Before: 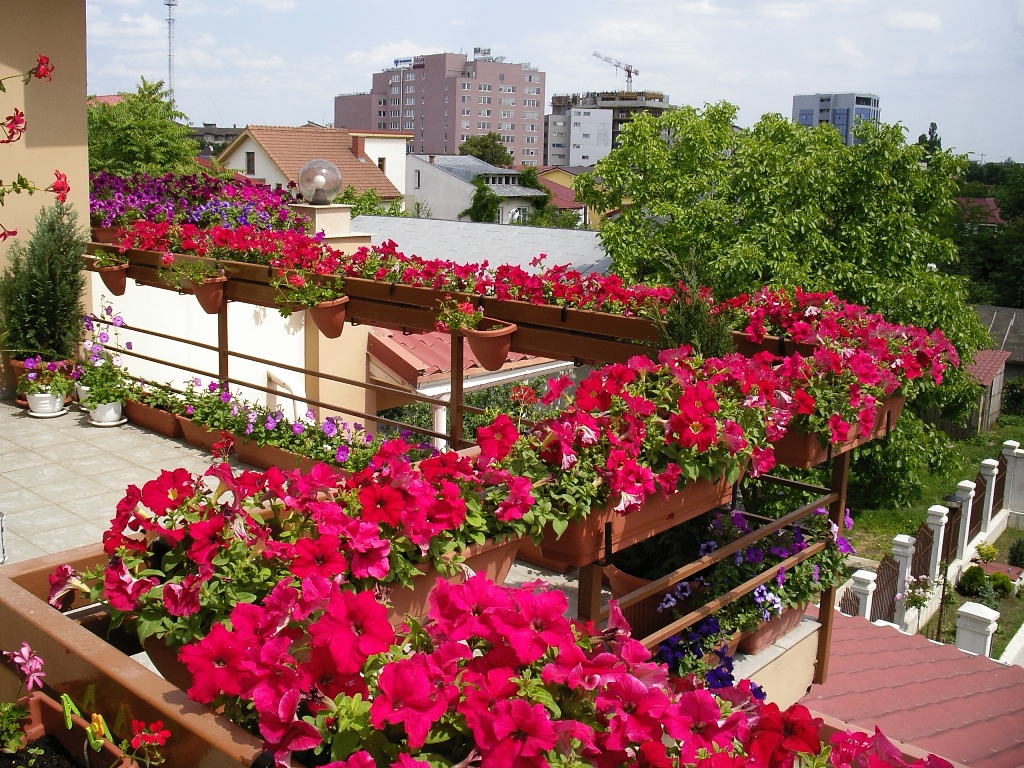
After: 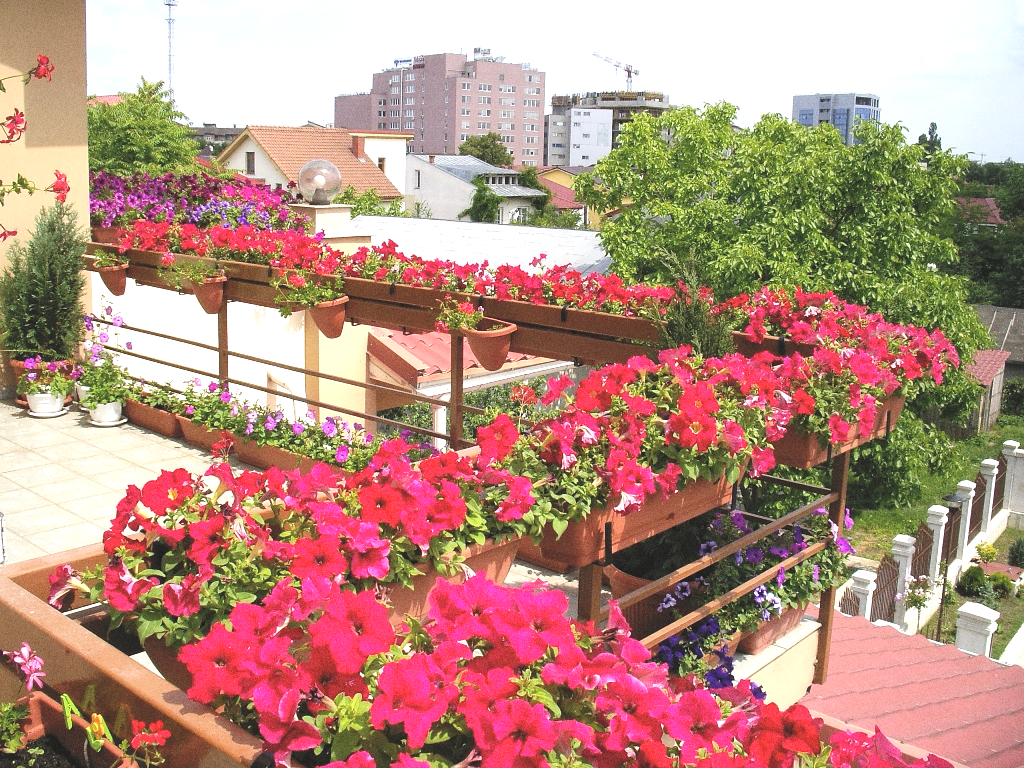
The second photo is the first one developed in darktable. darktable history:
local contrast: highlights 100%, shadows 100%, detail 120%, midtone range 0.2
exposure: black level correction -0.005, exposure 0.622 EV, compensate highlight preservation false
grain: coarseness 0.09 ISO
contrast brightness saturation: brightness 0.15
